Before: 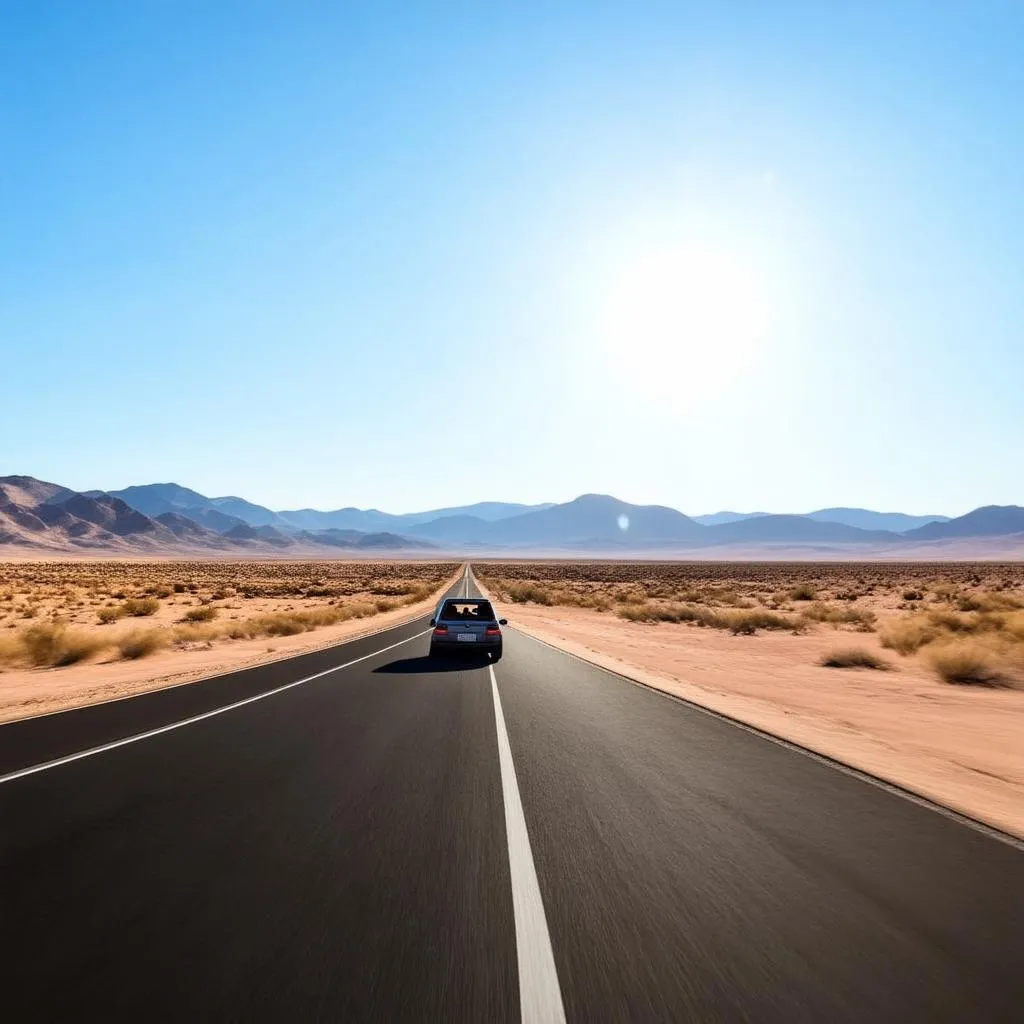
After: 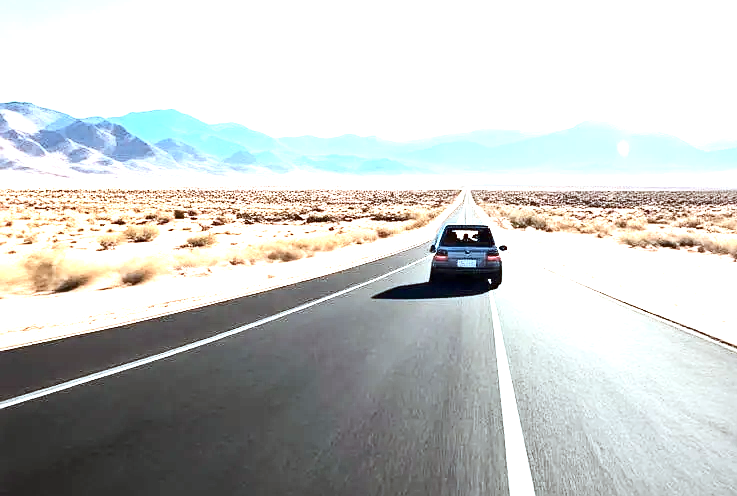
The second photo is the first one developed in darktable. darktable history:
color correction: highlights a* -12.79, highlights b* -17.55, saturation 0.698
exposure: exposure 2.251 EV, compensate exposure bias true, compensate highlight preservation false
contrast brightness saturation: contrast 0.224
crop: top 36.545%, right 28.013%, bottom 14.952%
sharpen: amount 0.217
